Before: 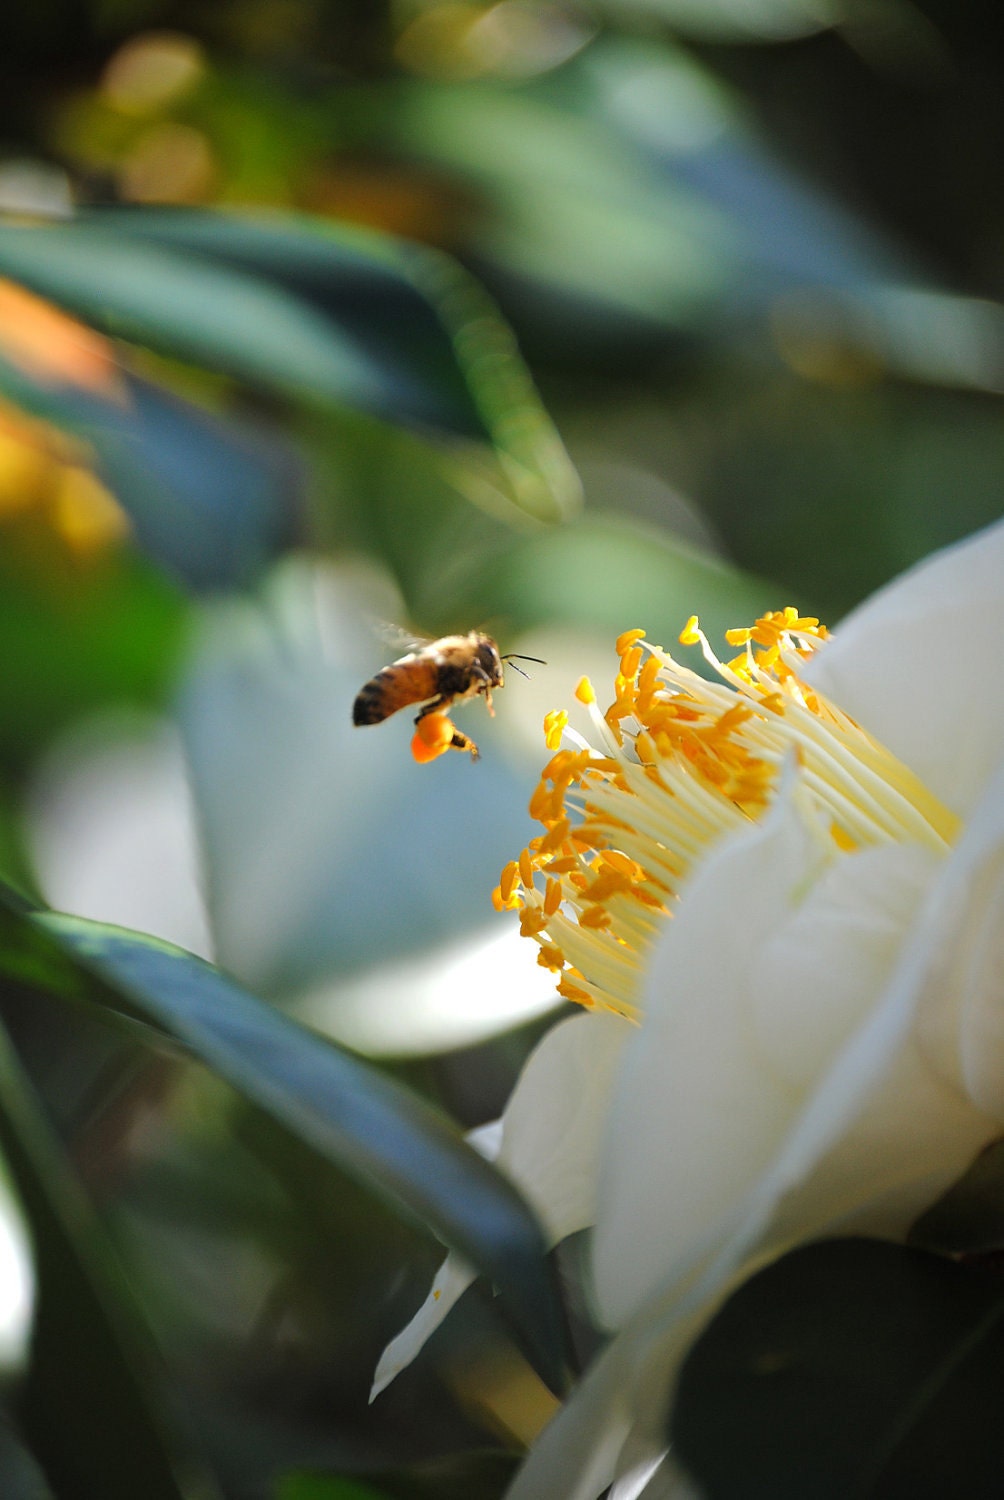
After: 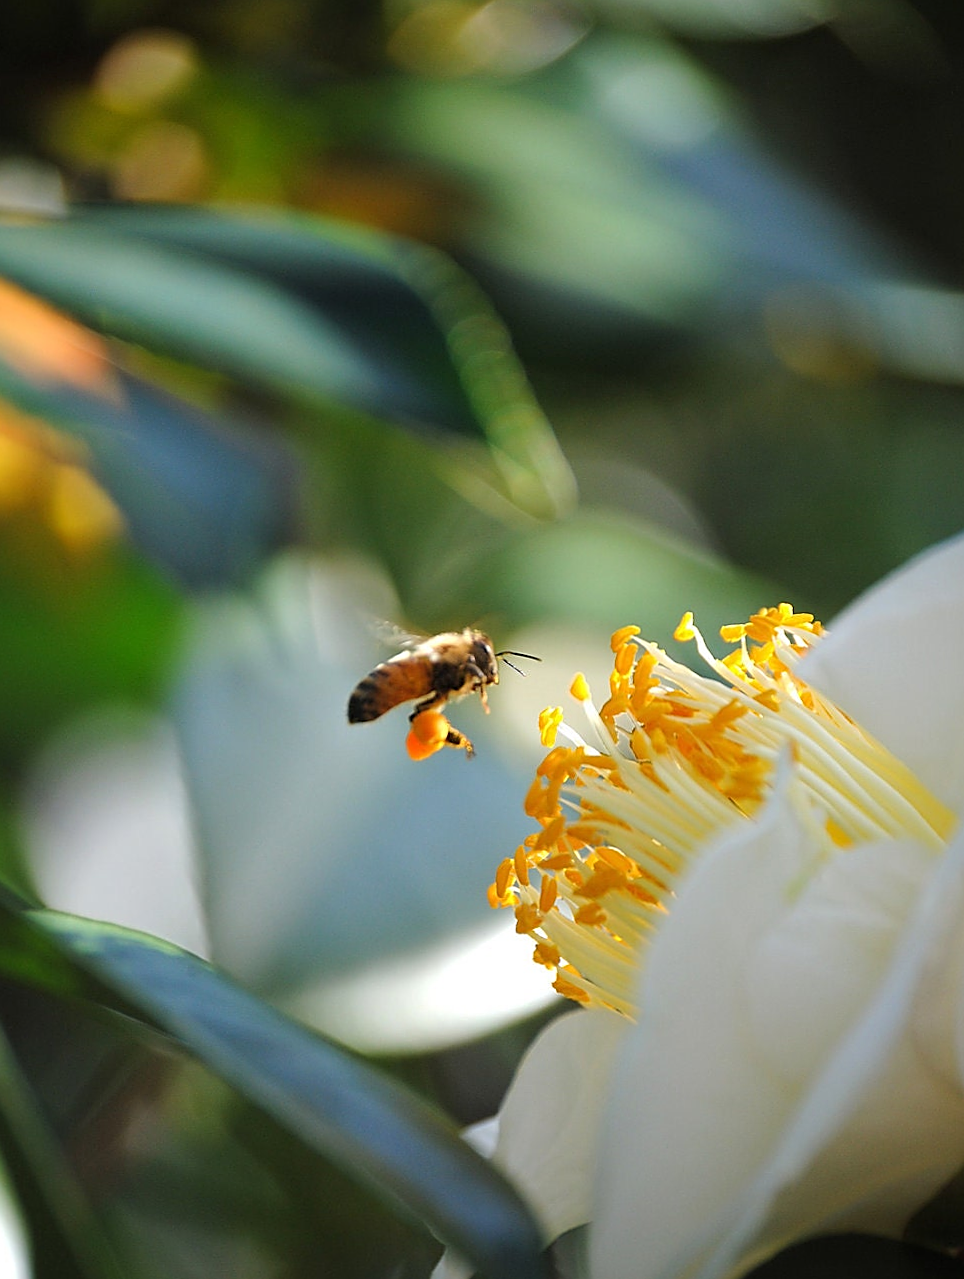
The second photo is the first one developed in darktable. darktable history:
sharpen: on, module defaults
crop and rotate: angle 0.175°, left 0.351%, right 3.178%, bottom 14.297%
